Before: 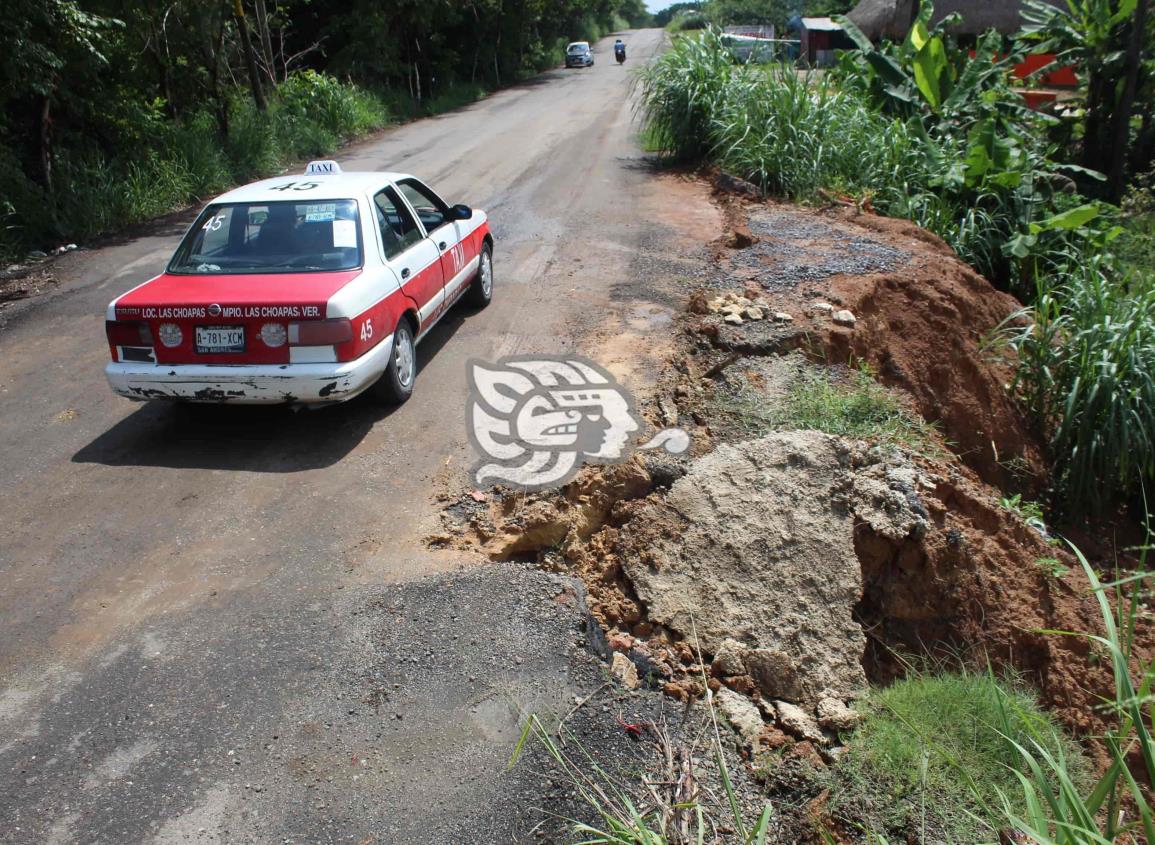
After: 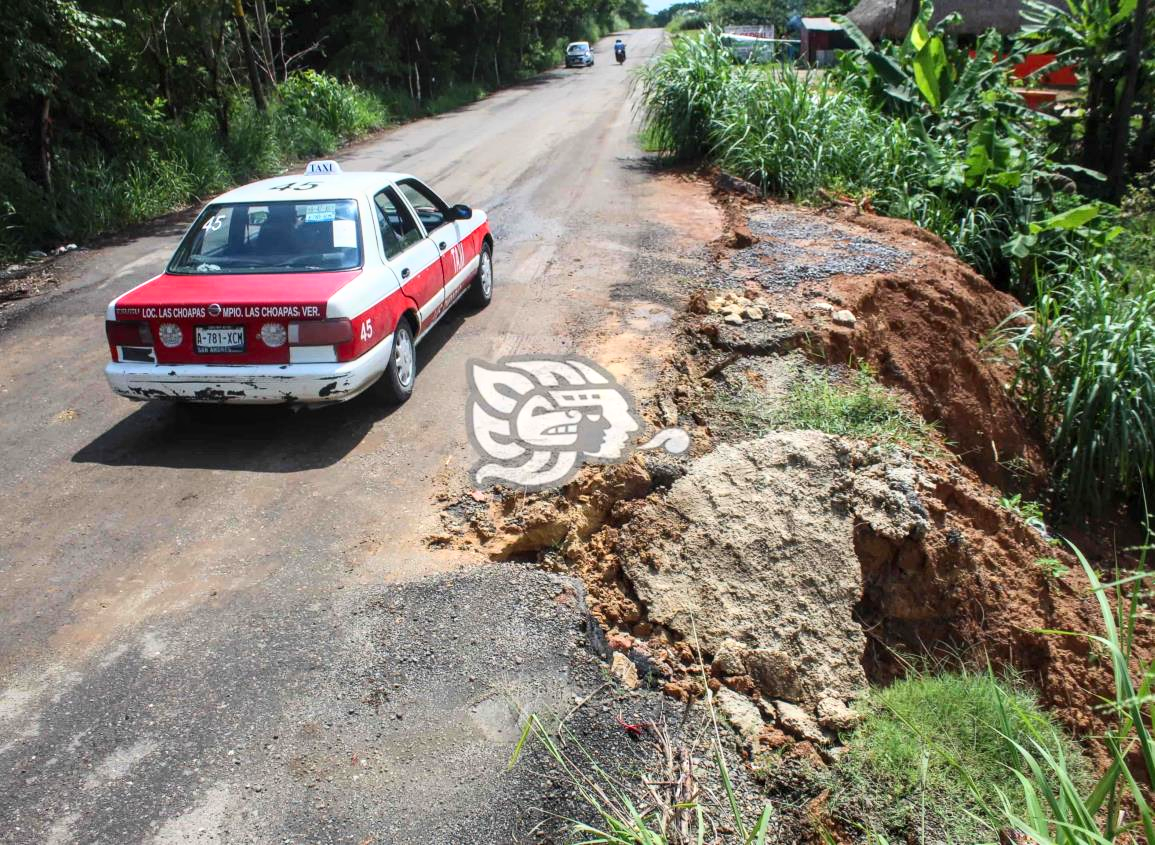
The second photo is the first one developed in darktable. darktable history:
local contrast: on, module defaults
contrast brightness saturation: contrast 0.2, brightness 0.16, saturation 0.22
